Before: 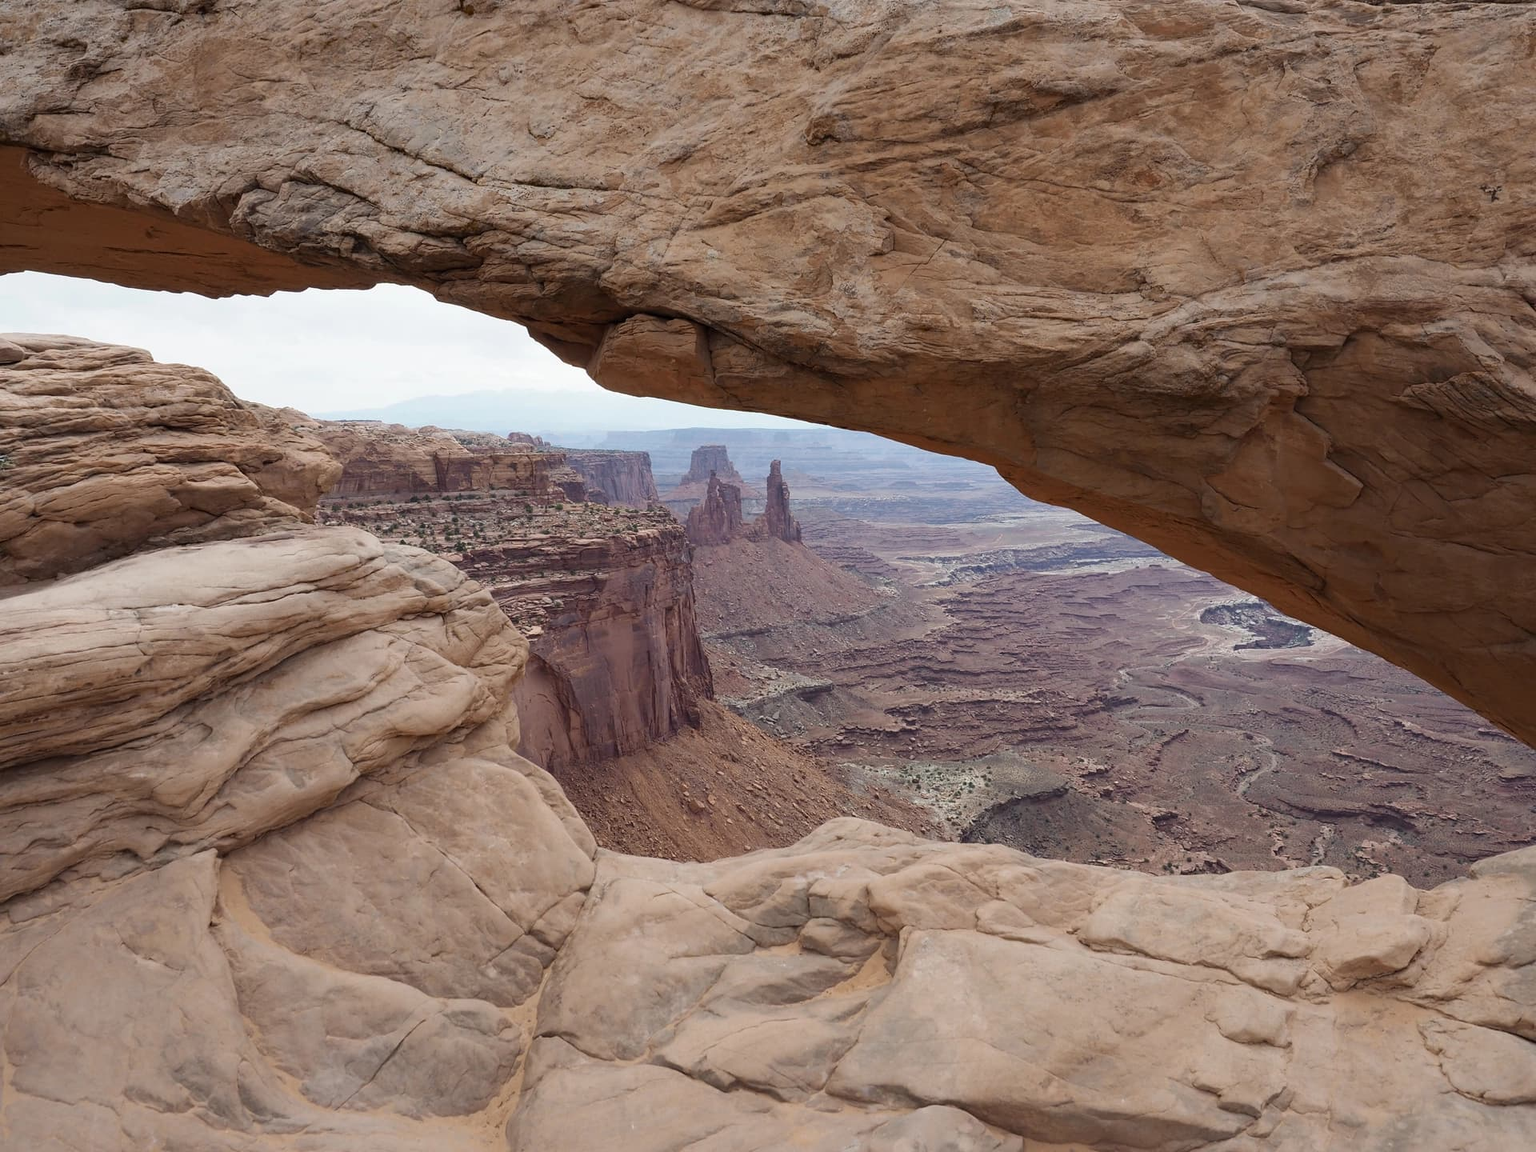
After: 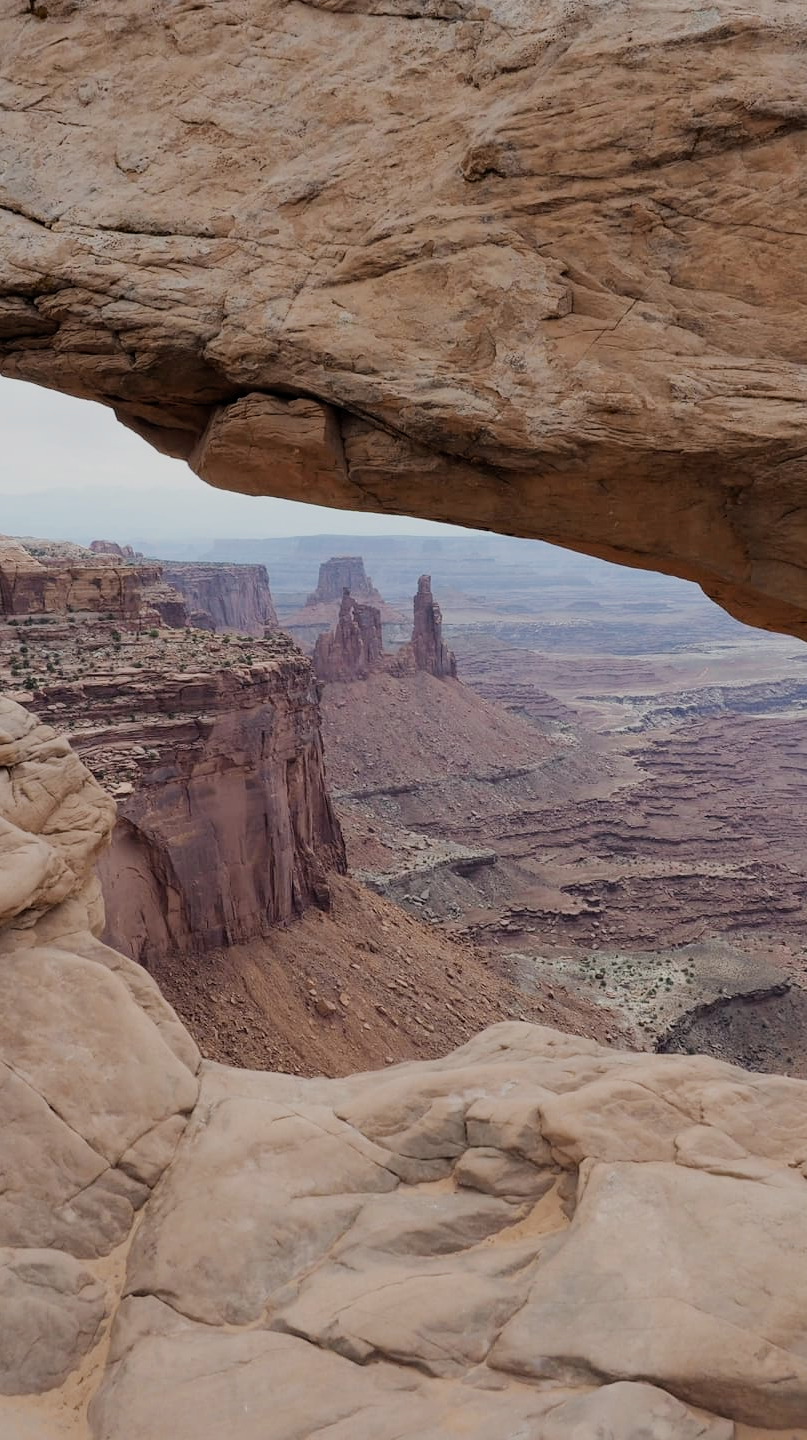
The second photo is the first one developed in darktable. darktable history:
crop: left 28.392%, right 29.531%
filmic rgb: black relative exposure -7.65 EV, white relative exposure 4.56 EV, hardness 3.61
